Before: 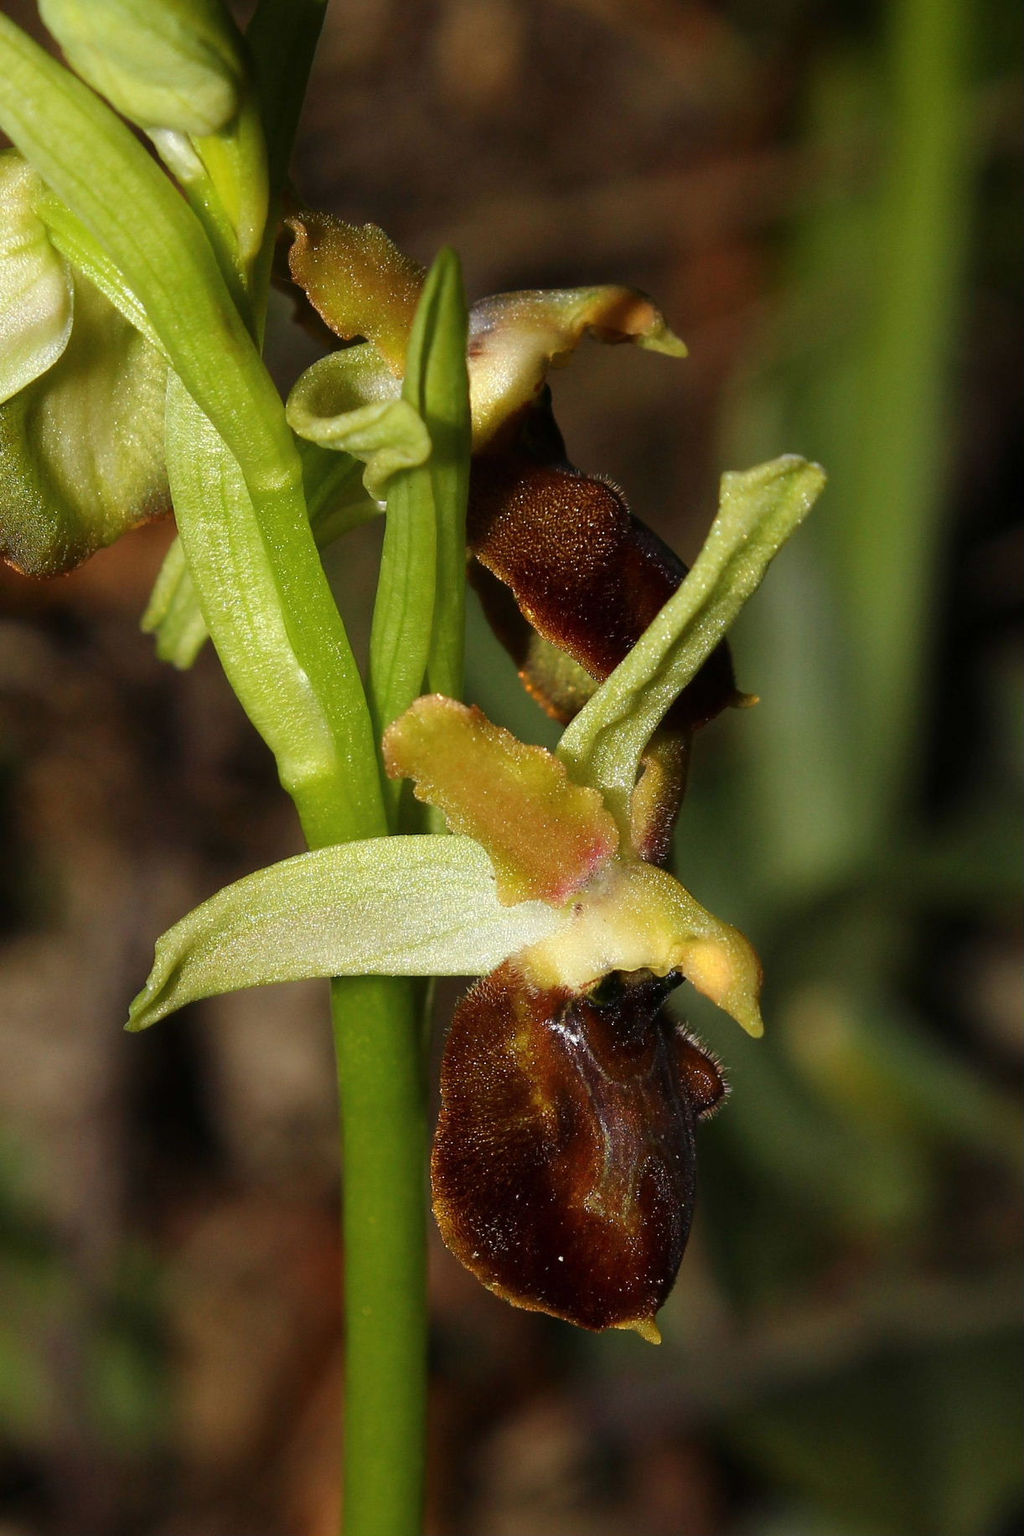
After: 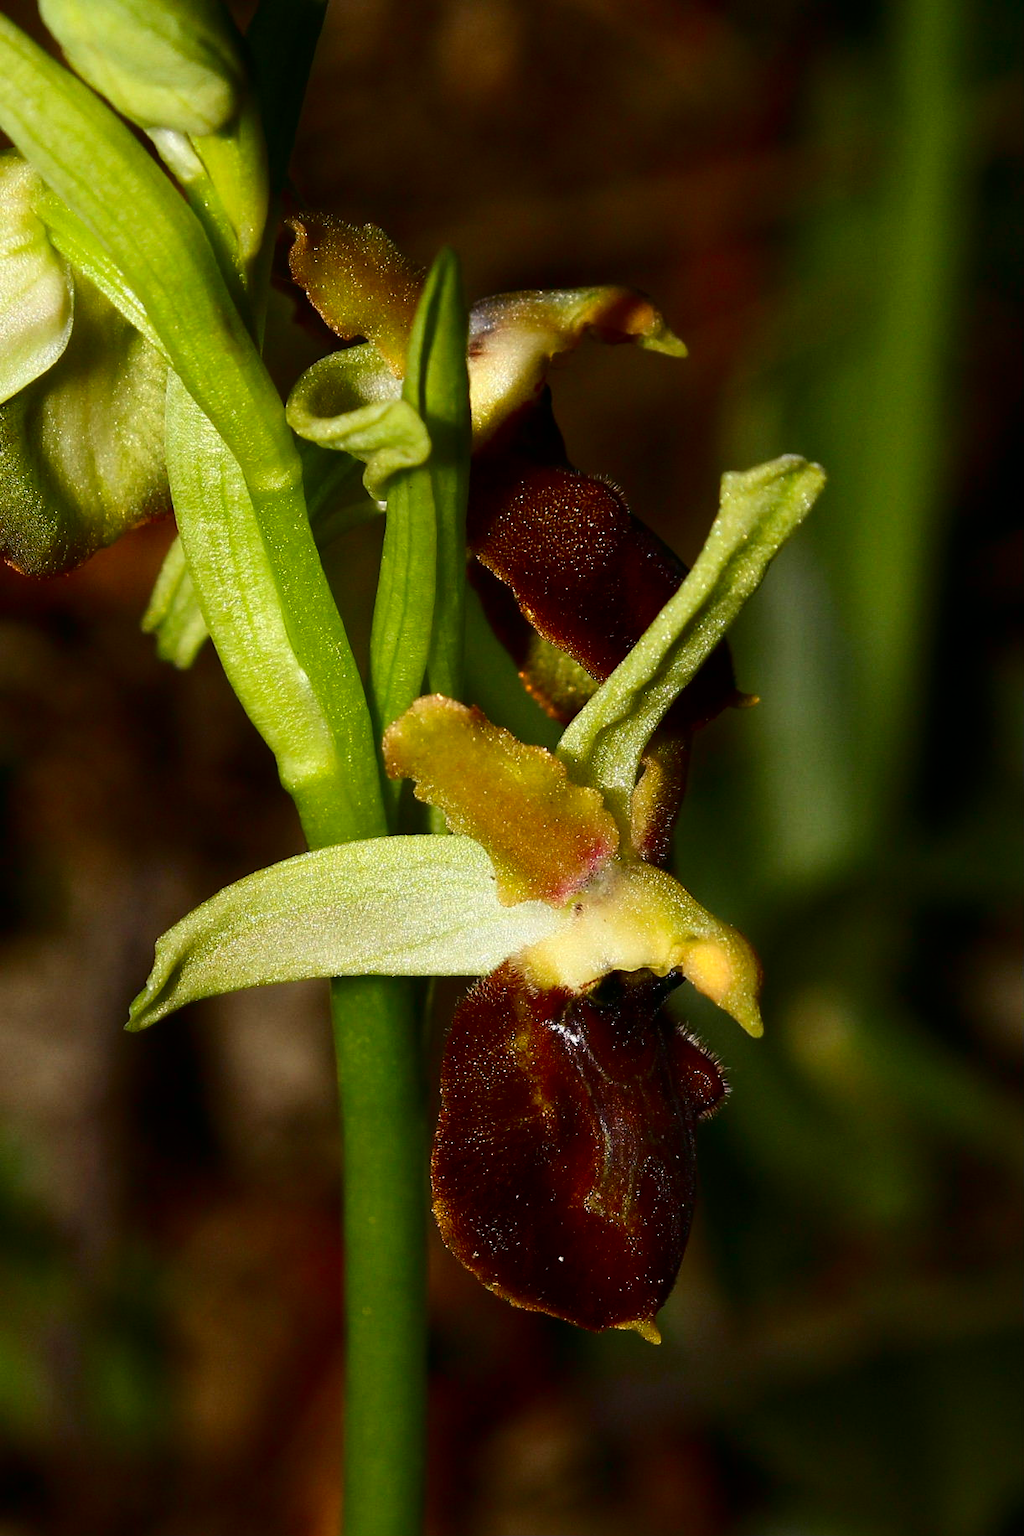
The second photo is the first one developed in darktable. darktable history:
contrast brightness saturation: contrast 0.212, brightness -0.109, saturation 0.209
